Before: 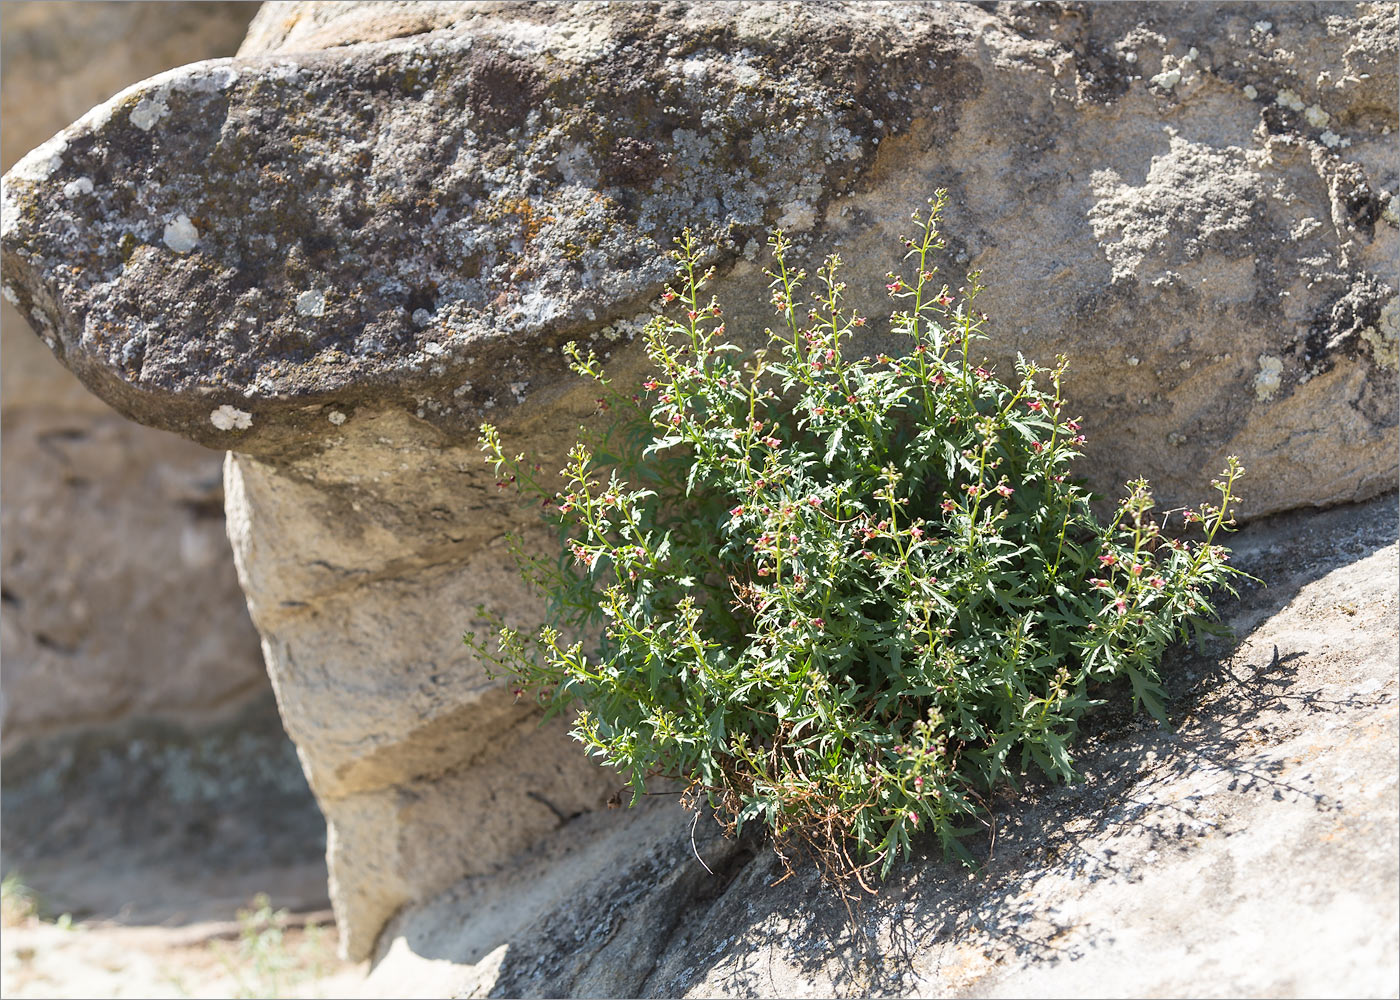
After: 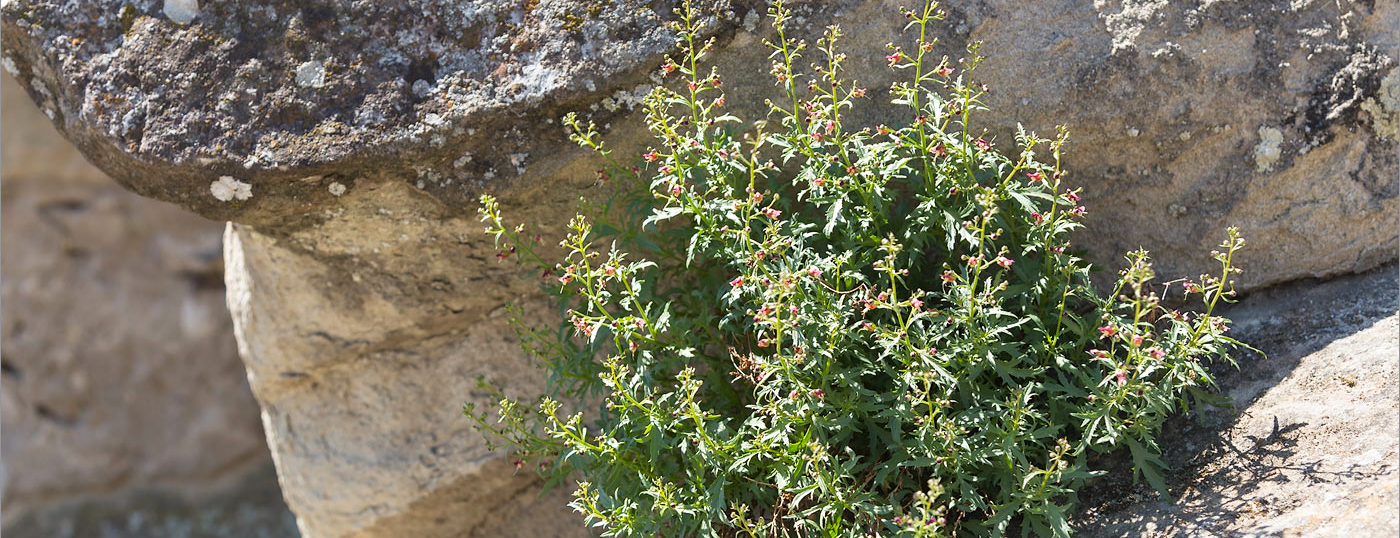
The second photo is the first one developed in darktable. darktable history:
color balance rgb: perceptual saturation grading › global saturation 0.97%, global vibrance 16.357%, saturation formula JzAzBz (2021)
crop and rotate: top 22.92%, bottom 23.25%
